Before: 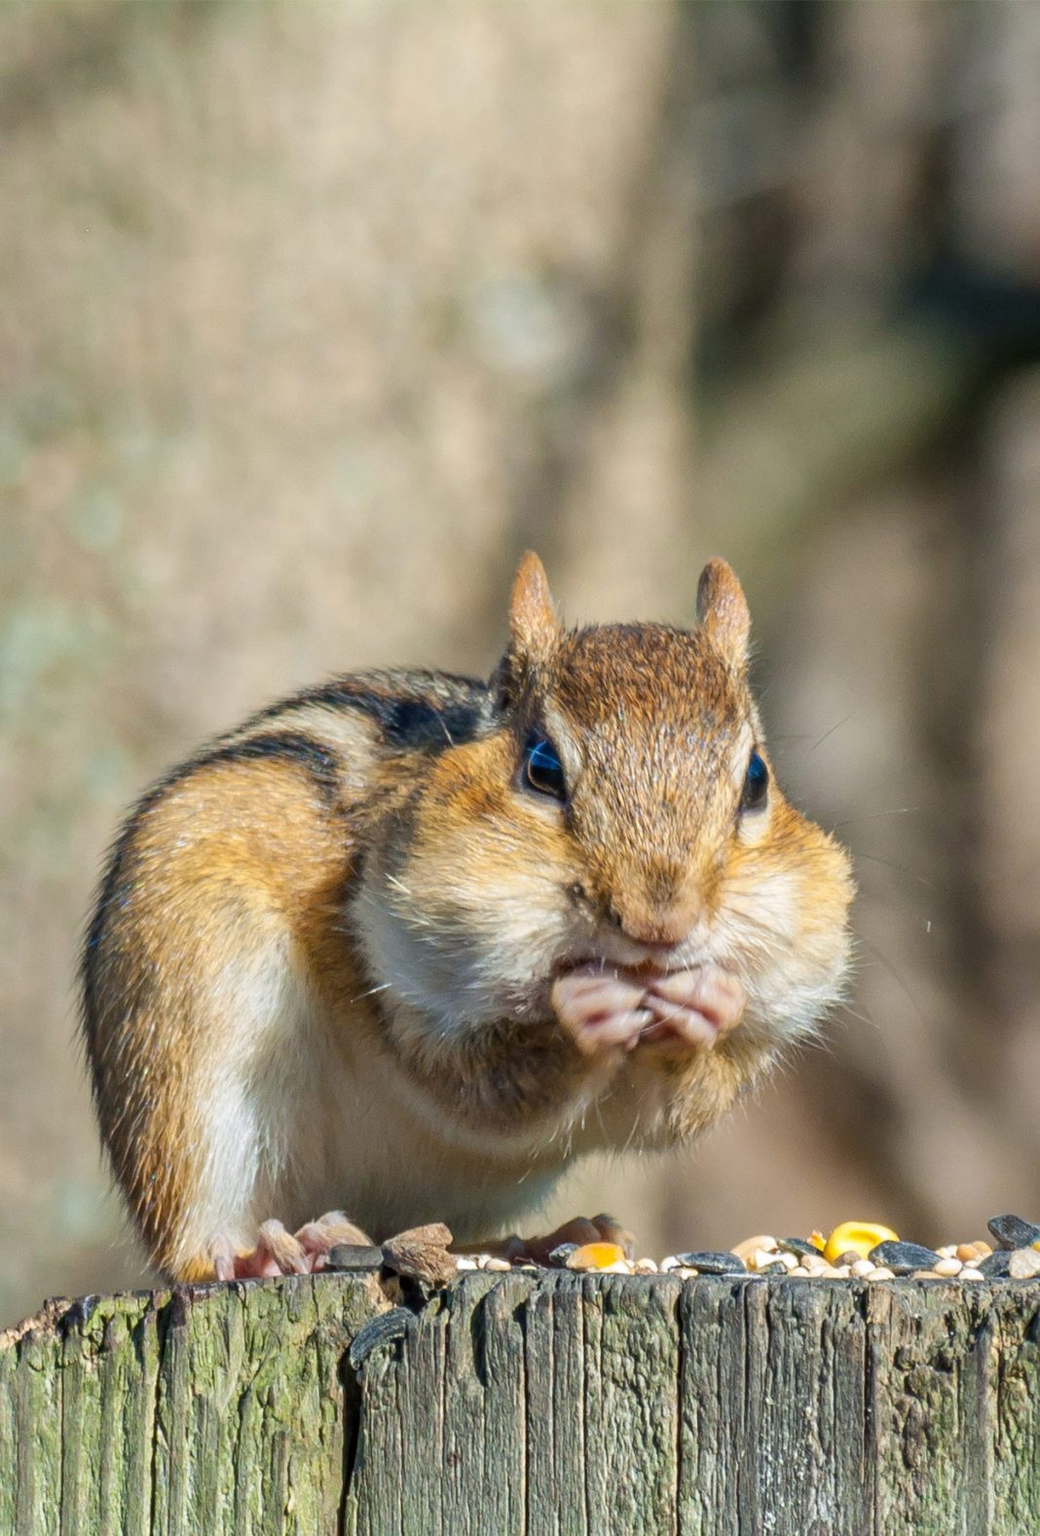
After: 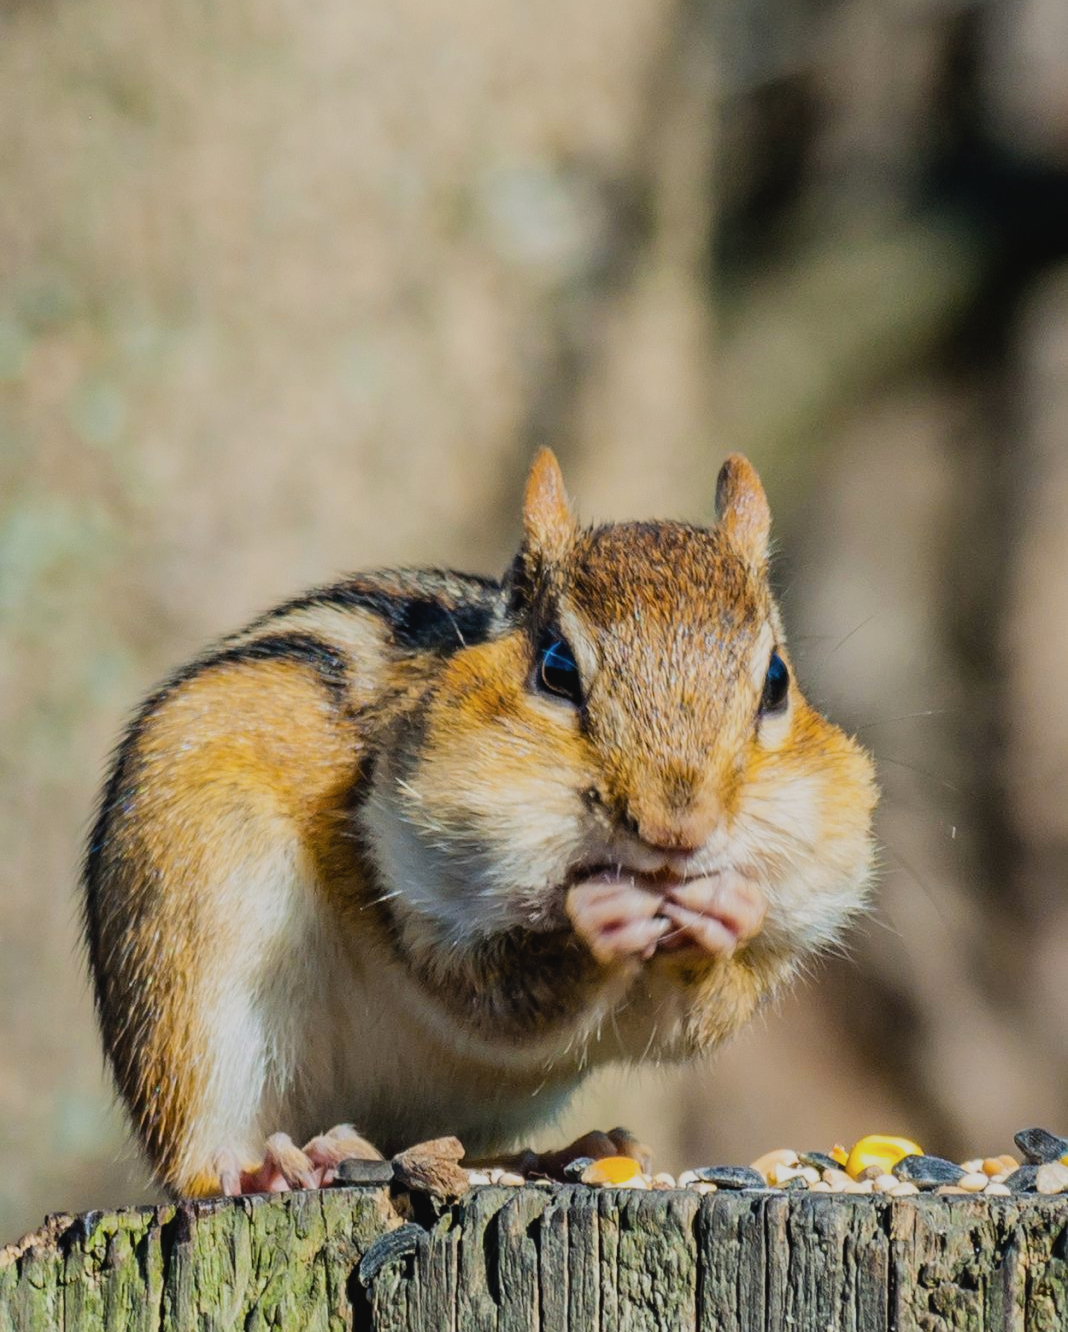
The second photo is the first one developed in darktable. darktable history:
color balance rgb: perceptual saturation grading › global saturation 29.902%
filmic rgb: black relative exposure -7.49 EV, white relative exposure 5 EV, hardness 3.31, contrast 1.296
crop: top 7.582%, bottom 7.951%
contrast brightness saturation: contrast -0.077, brightness -0.041, saturation -0.113
